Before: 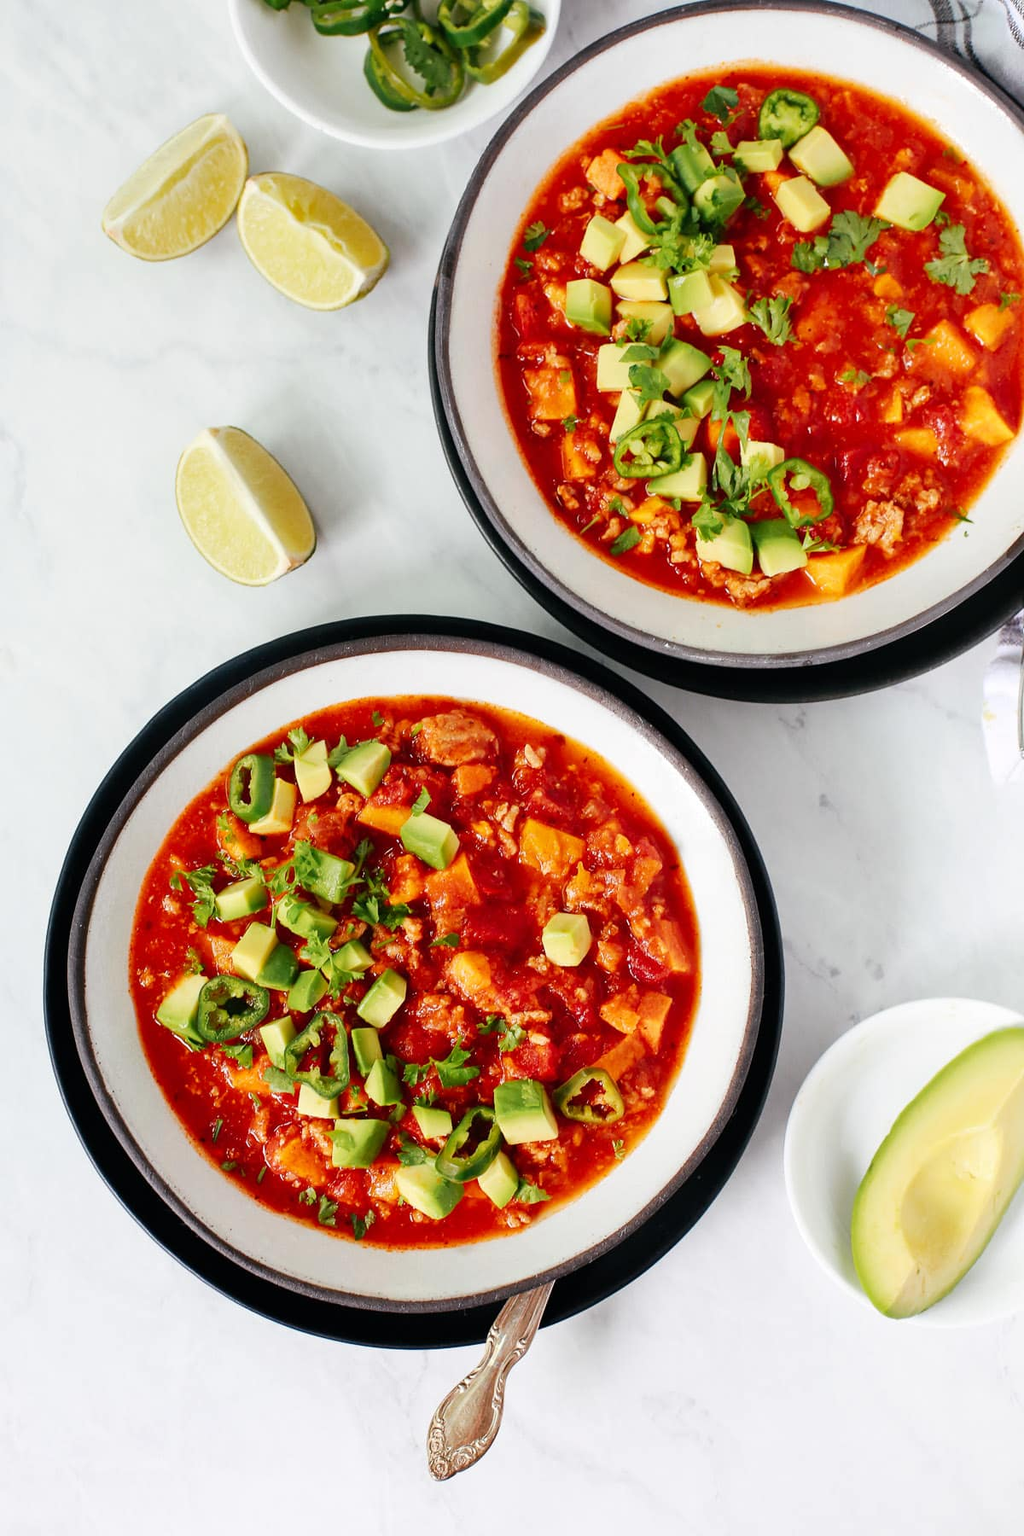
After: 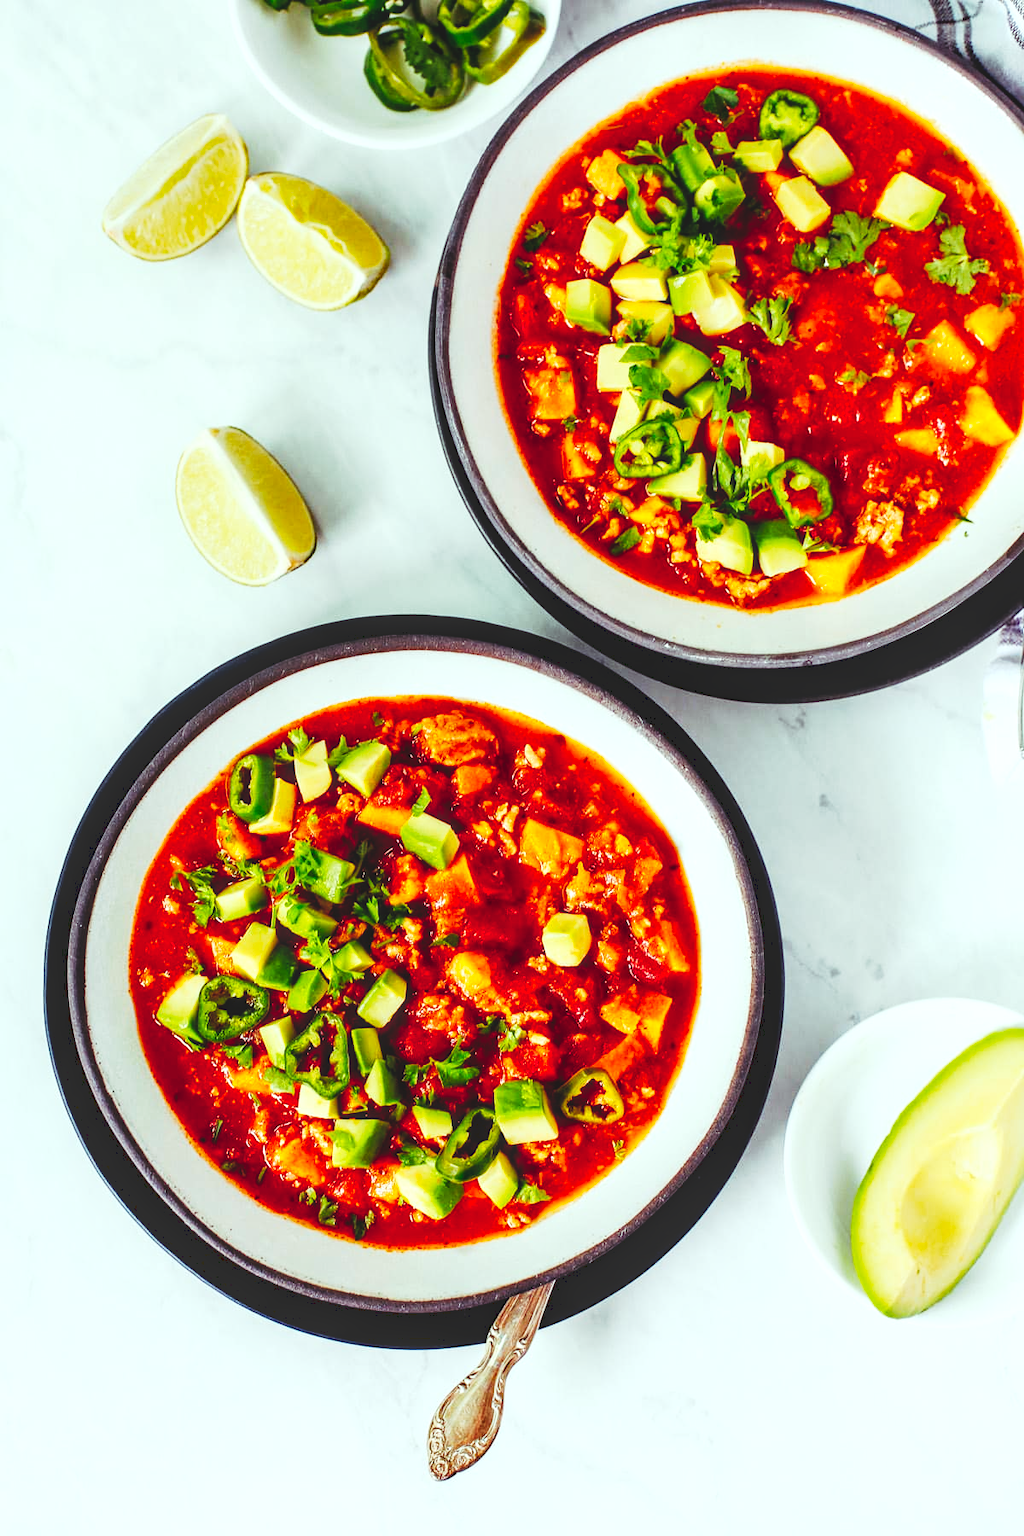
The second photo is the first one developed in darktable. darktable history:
local contrast: on, module defaults
exposure: exposure -0.05 EV
color balance rgb: shadows lift › luminance 0.49%, shadows lift › chroma 6.83%, shadows lift › hue 300.29°, power › hue 208.98°, highlights gain › luminance 20.24%, highlights gain › chroma 2.73%, highlights gain › hue 173.85°, perceptual saturation grading › global saturation 18.05%
tone curve: curves: ch0 [(0, 0) (0.003, 0.103) (0.011, 0.103) (0.025, 0.105) (0.044, 0.108) (0.069, 0.108) (0.1, 0.111) (0.136, 0.121) (0.177, 0.145) (0.224, 0.174) (0.277, 0.223) (0.335, 0.289) (0.399, 0.374) (0.468, 0.47) (0.543, 0.579) (0.623, 0.687) (0.709, 0.787) (0.801, 0.879) (0.898, 0.942) (1, 1)], preserve colors none
